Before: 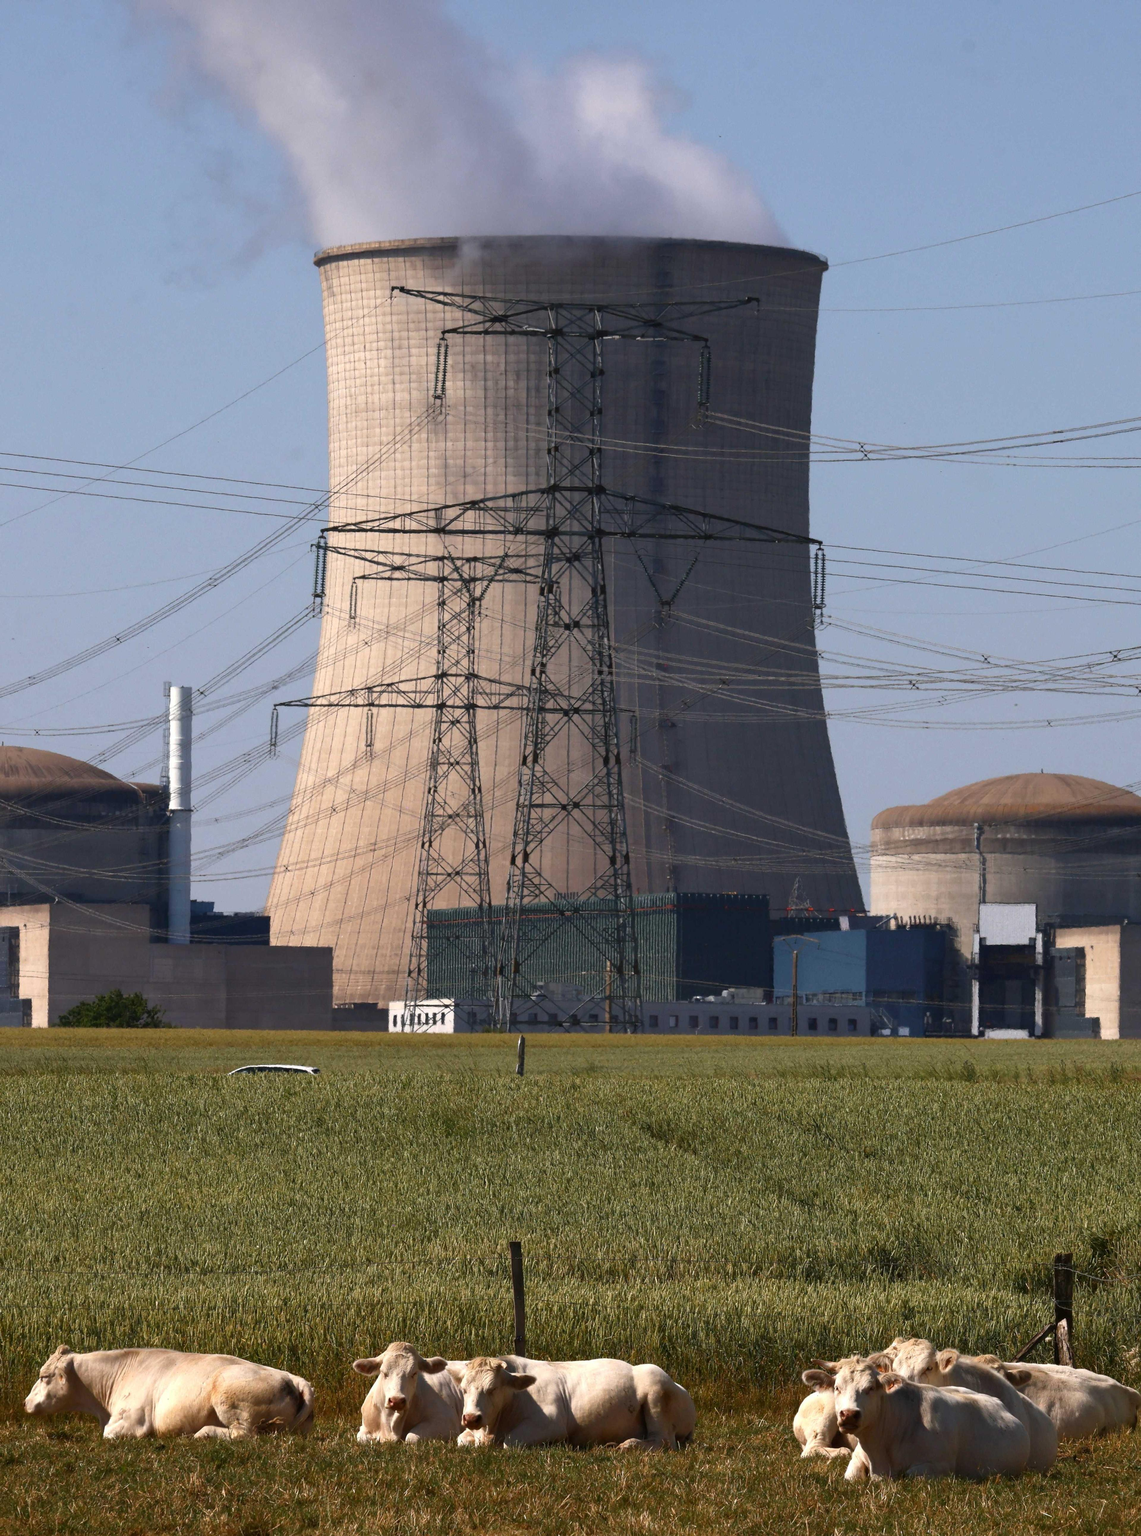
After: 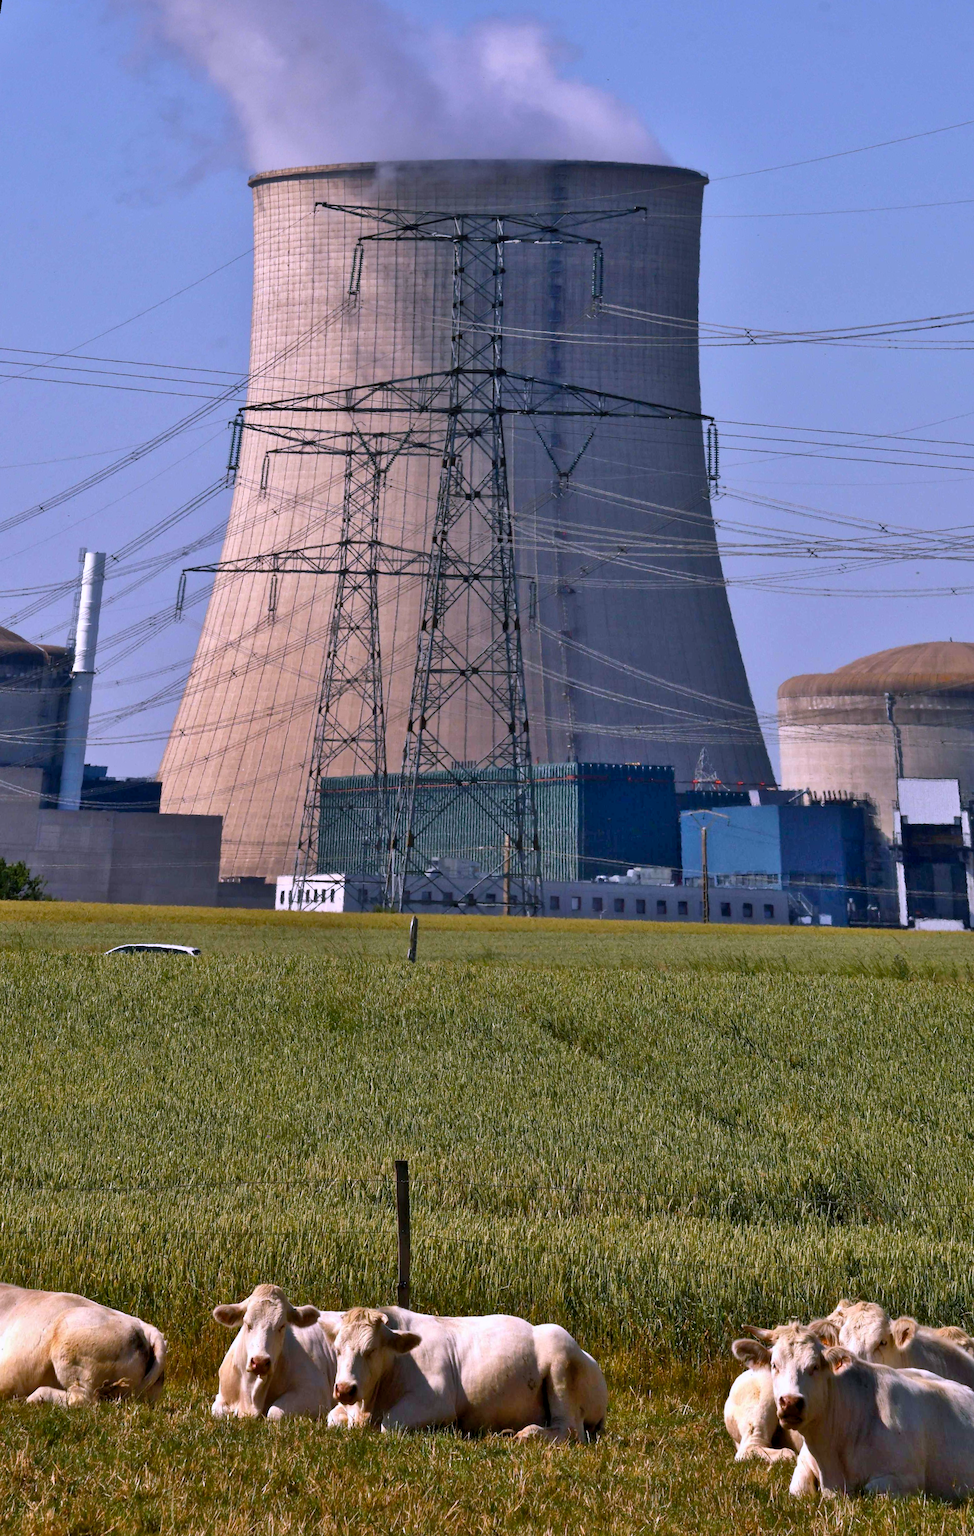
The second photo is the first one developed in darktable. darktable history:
white balance: red 0.967, blue 1.119, emerald 0.756
color balance rgb: shadows lift › chroma 2%, shadows lift › hue 217.2°, power › chroma 0.25%, power › hue 60°, highlights gain › chroma 1.5%, highlights gain › hue 309.6°, global offset › luminance -0.5%, perceptual saturation grading › global saturation 15%, global vibrance 20%
shadows and highlights: shadows 60, soften with gaussian
rotate and perspective: rotation 0.72°, lens shift (vertical) -0.352, lens shift (horizontal) -0.051, crop left 0.152, crop right 0.859, crop top 0.019, crop bottom 0.964
